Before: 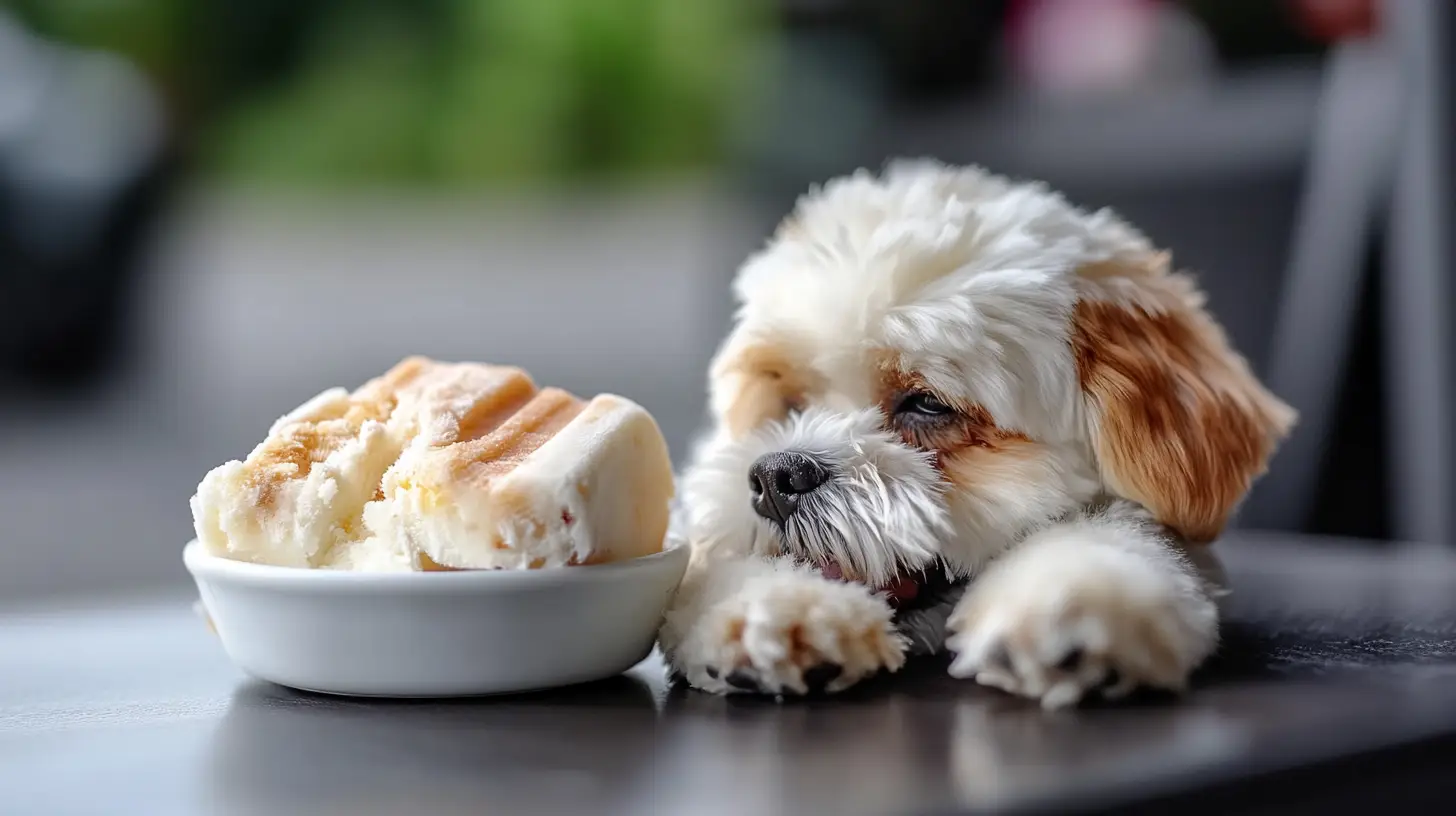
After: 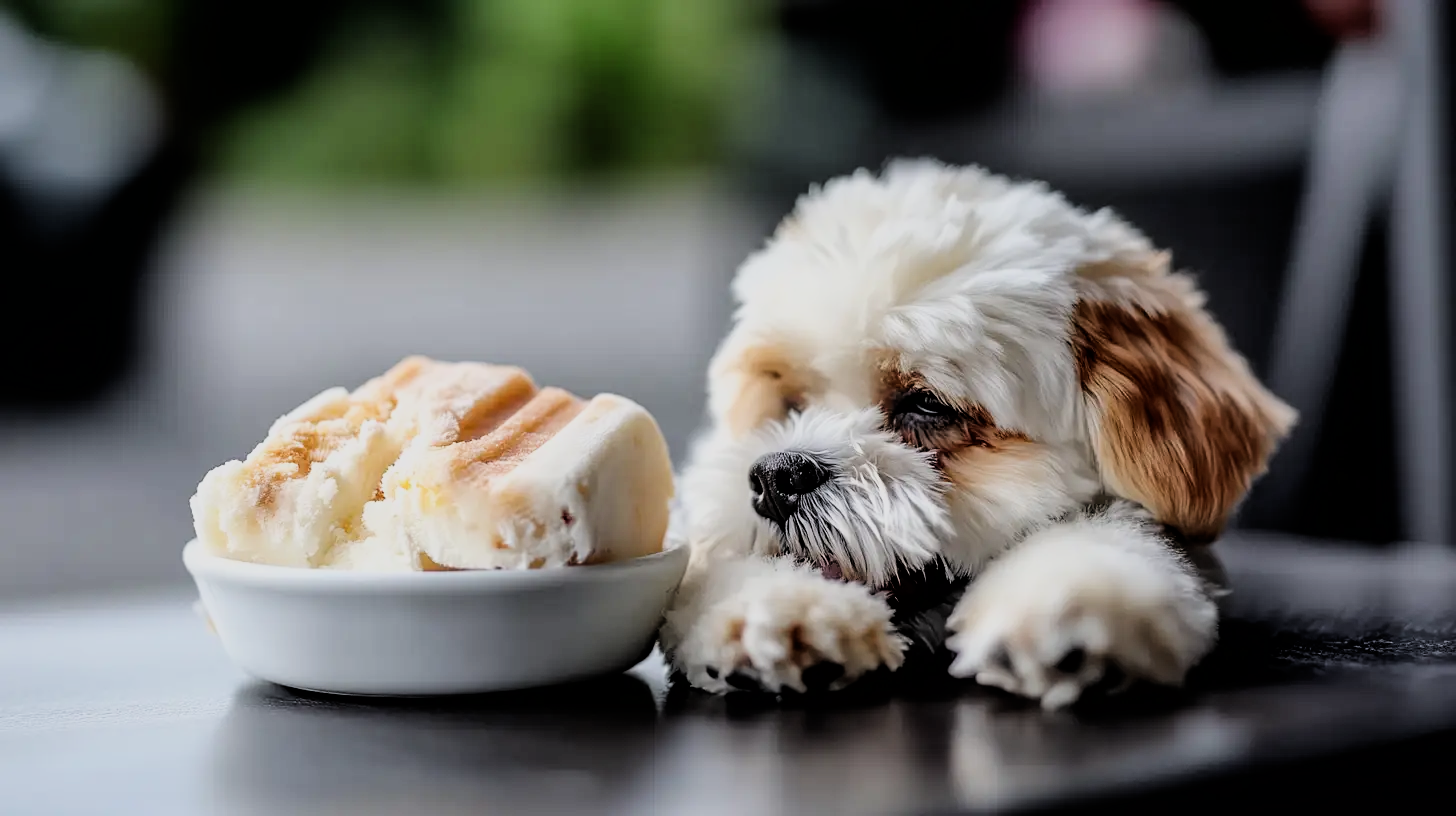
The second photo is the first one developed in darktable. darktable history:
rgb curve: curves: ch0 [(0, 0) (0.078, 0.051) (0.929, 0.956) (1, 1)], compensate middle gray true
filmic rgb: black relative exposure -5 EV, hardness 2.88, contrast 1.3, highlights saturation mix -10%
